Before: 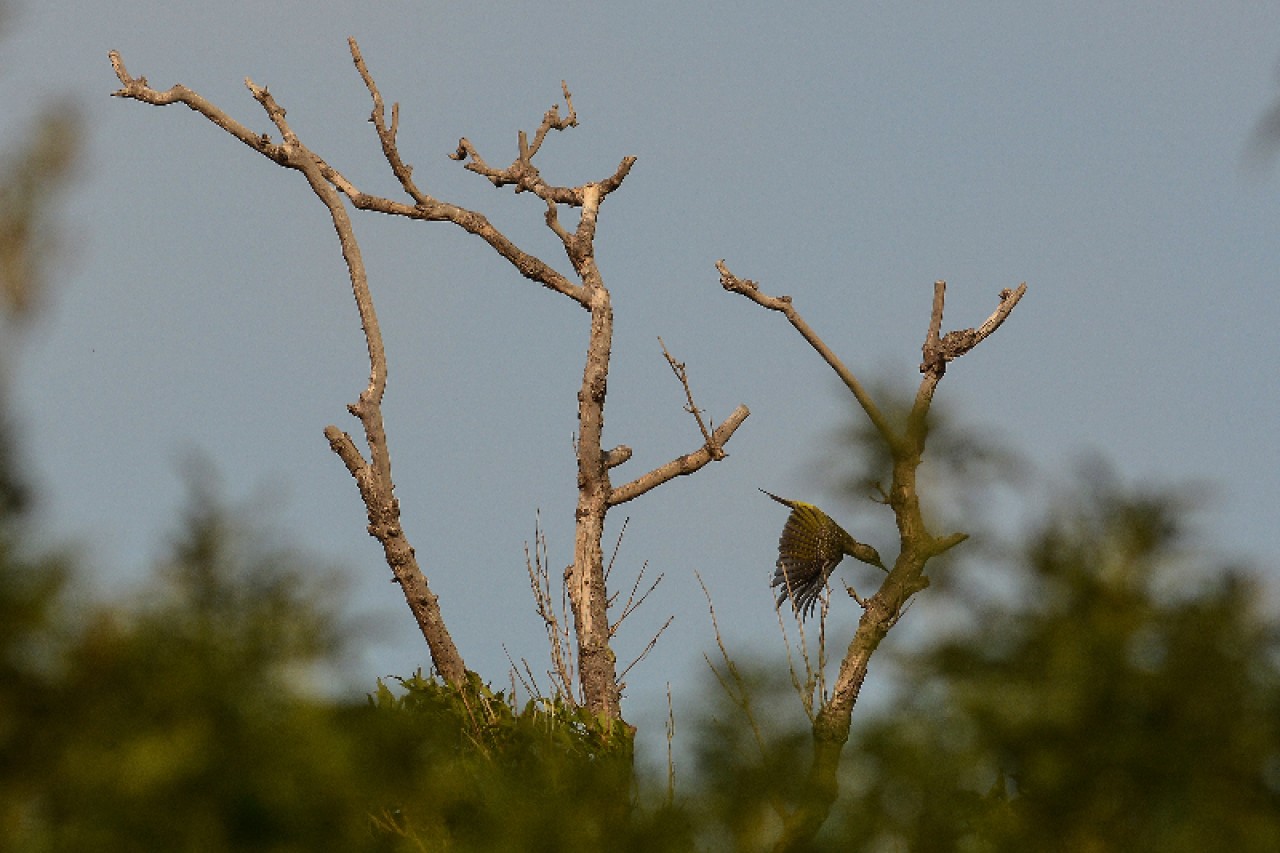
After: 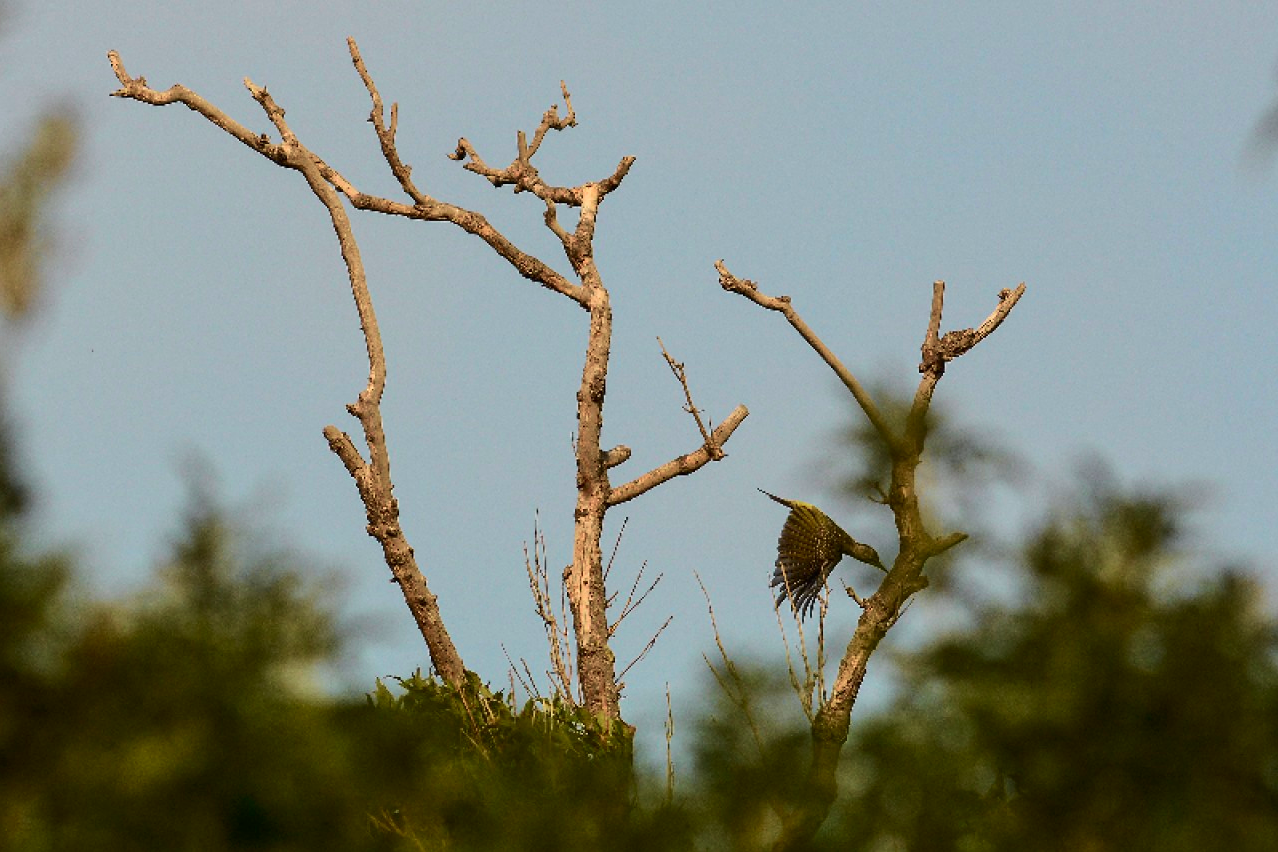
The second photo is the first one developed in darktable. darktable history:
crop and rotate: left 0.126%
tone curve: curves: ch0 [(0, 0) (0.051, 0.03) (0.096, 0.071) (0.251, 0.234) (0.461, 0.515) (0.605, 0.692) (0.761, 0.824) (0.881, 0.907) (1, 0.984)]; ch1 [(0, 0) (0.1, 0.038) (0.318, 0.243) (0.399, 0.351) (0.478, 0.469) (0.499, 0.499) (0.534, 0.541) (0.567, 0.592) (0.601, 0.629) (0.666, 0.7) (1, 1)]; ch2 [(0, 0) (0.453, 0.45) (0.479, 0.483) (0.504, 0.499) (0.52, 0.519) (0.541, 0.559) (0.601, 0.622) (0.824, 0.815) (1, 1)], color space Lab, independent channels, preserve colors none
velvia: on, module defaults
